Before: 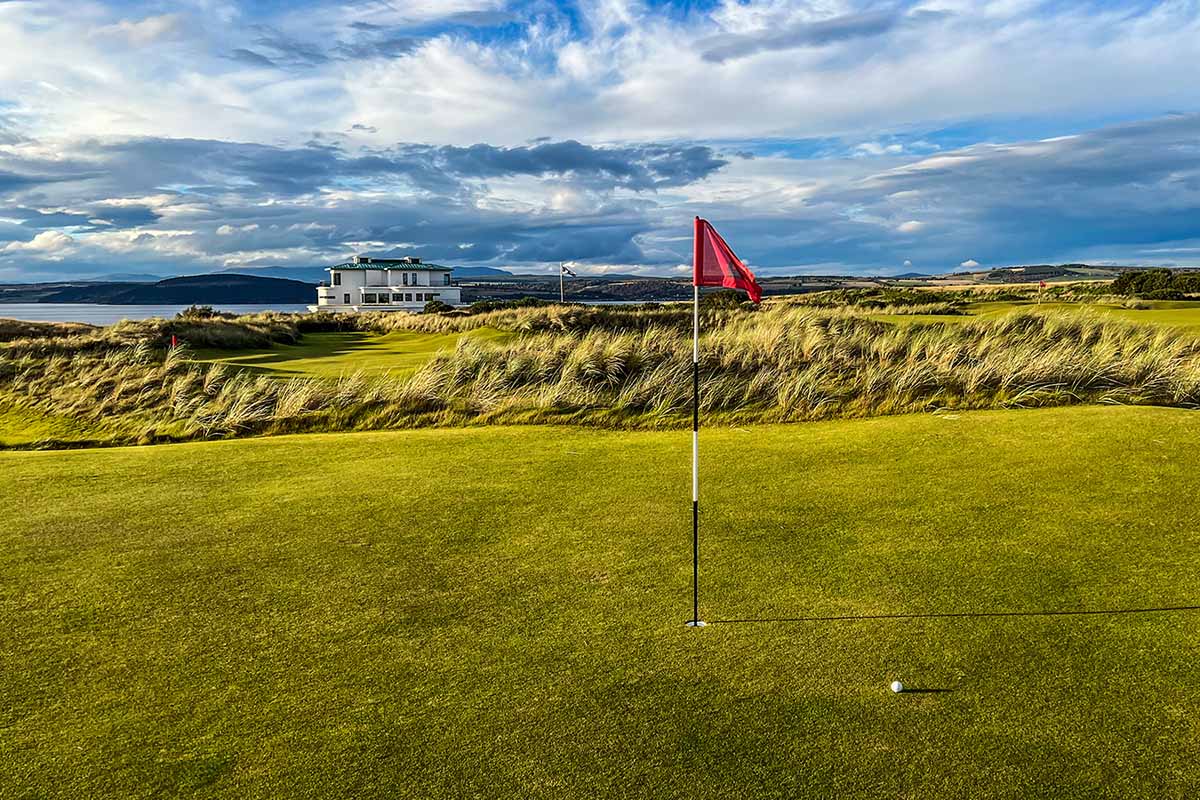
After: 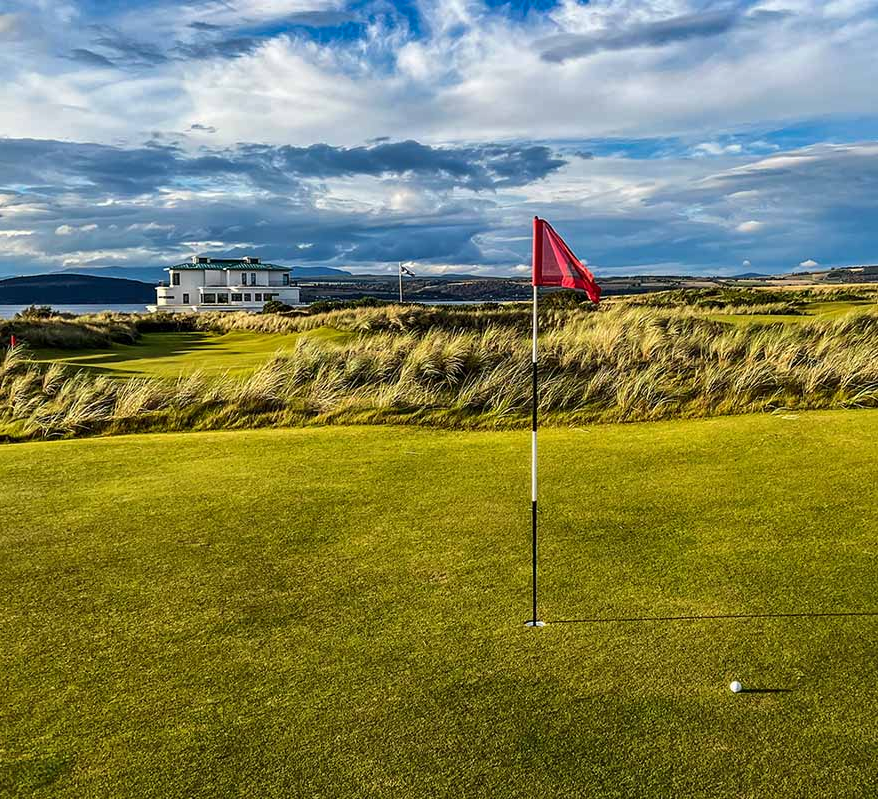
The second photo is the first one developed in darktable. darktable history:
crop: left 13.443%, right 13.31%
shadows and highlights: soften with gaussian
